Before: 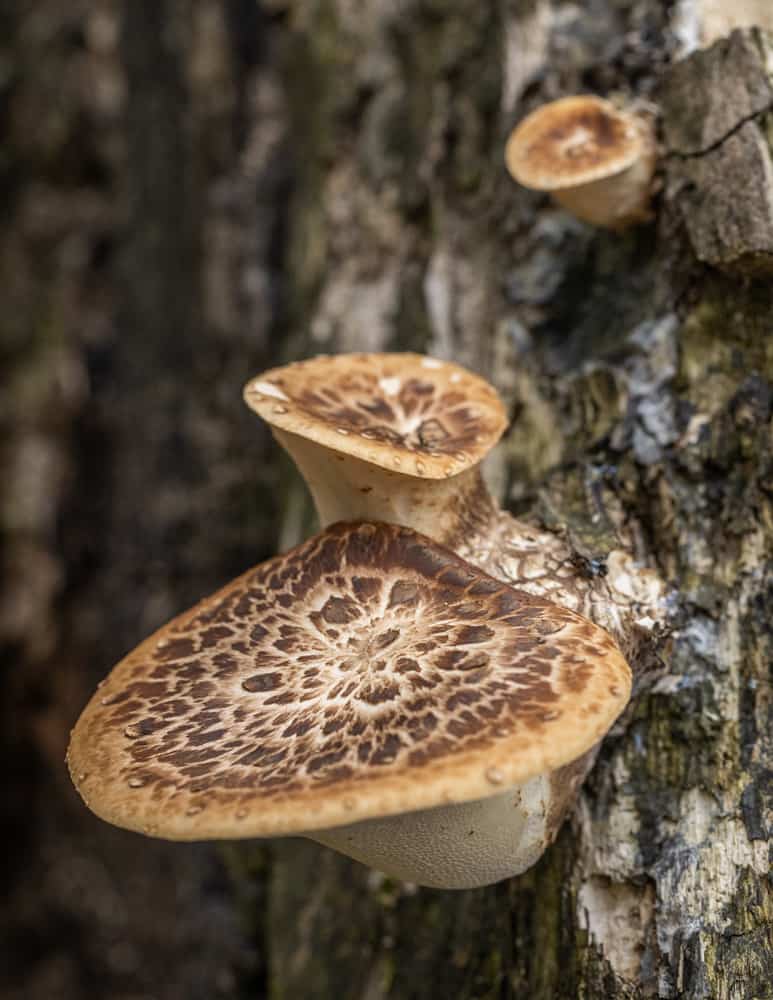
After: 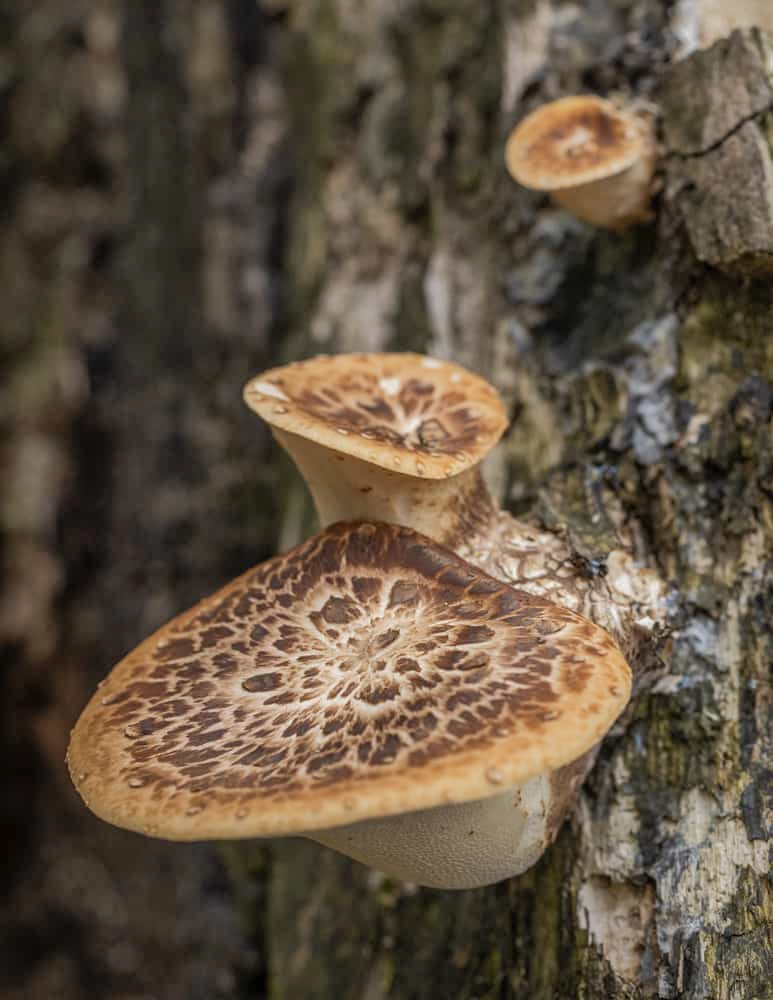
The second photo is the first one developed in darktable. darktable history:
shadows and highlights: shadows 40.3, highlights -60.1, highlights color adjustment 0.426%
